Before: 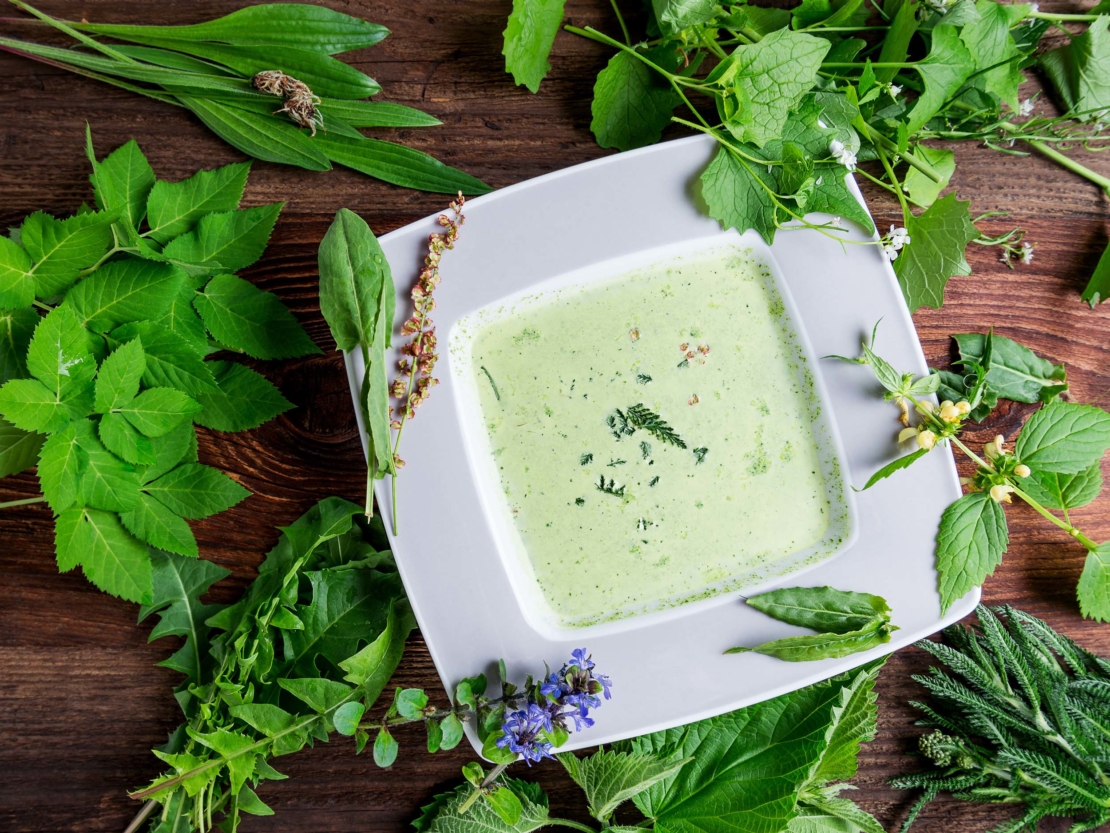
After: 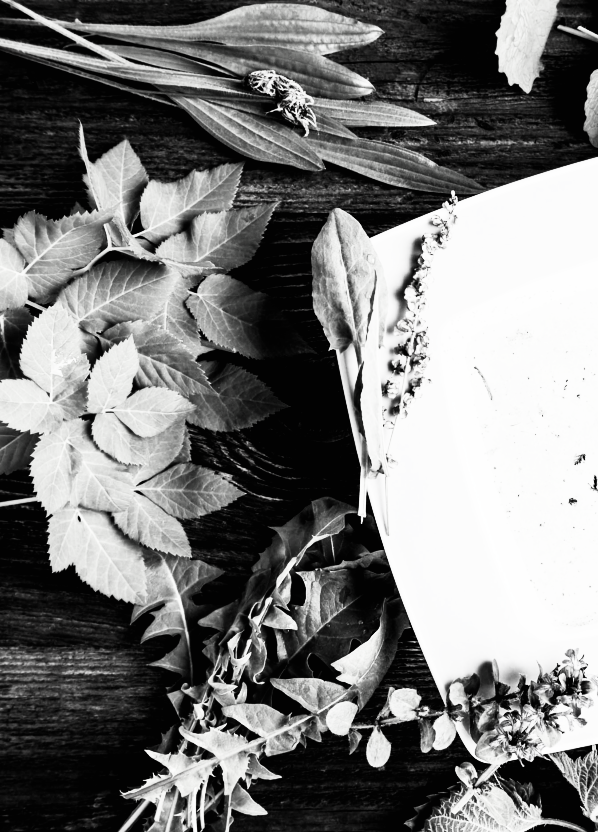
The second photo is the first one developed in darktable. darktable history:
filmic rgb: black relative exposure -4.93 EV, white relative exposure 2.84 EV, hardness 3.71, preserve chrominance no, color science v4 (2020), iterations of high-quality reconstruction 0, type of noise poissonian
tone curve: curves: ch0 [(0, 0) (0.004, 0.001) (0.133, 0.112) (0.325, 0.362) (0.832, 0.893) (1, 1)], color space Lab, independent channels, preserve colors none
crop: left 0.713%, right 45.403%, bottom 0.085%
contrast brightness saturation: contrast 0.545, brightness 0.459, saturation -0.989
